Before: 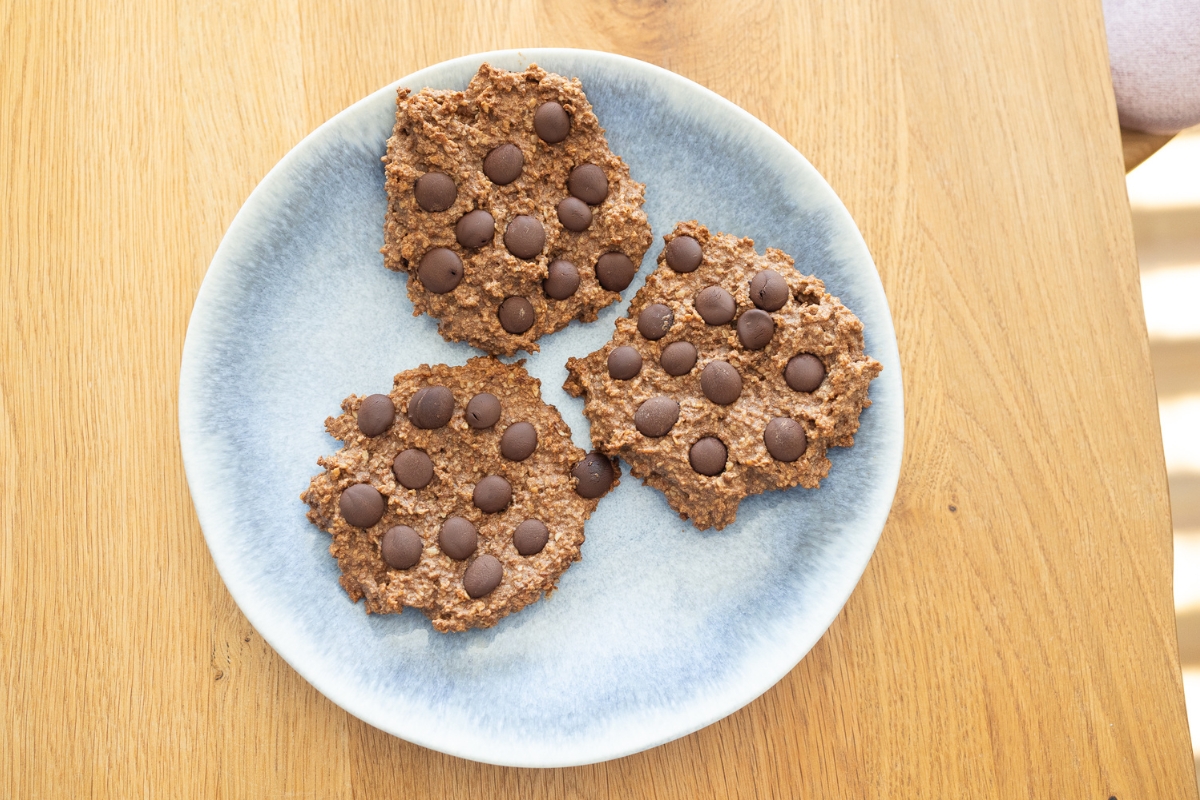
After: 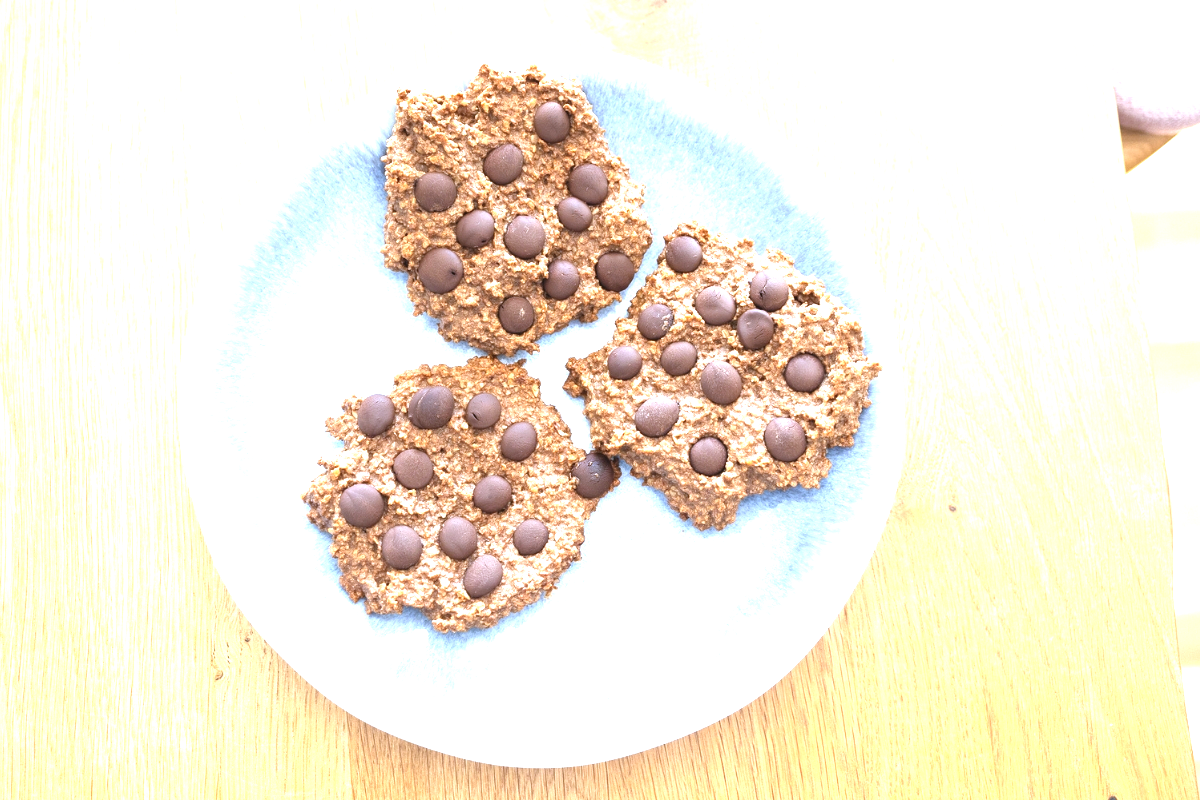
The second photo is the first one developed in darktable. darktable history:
exposure: black level correction -0.002, exposure 1.35 EV, compensate highlight preservation false
white balance: red 0.948, green 1.02, blue 1.176
